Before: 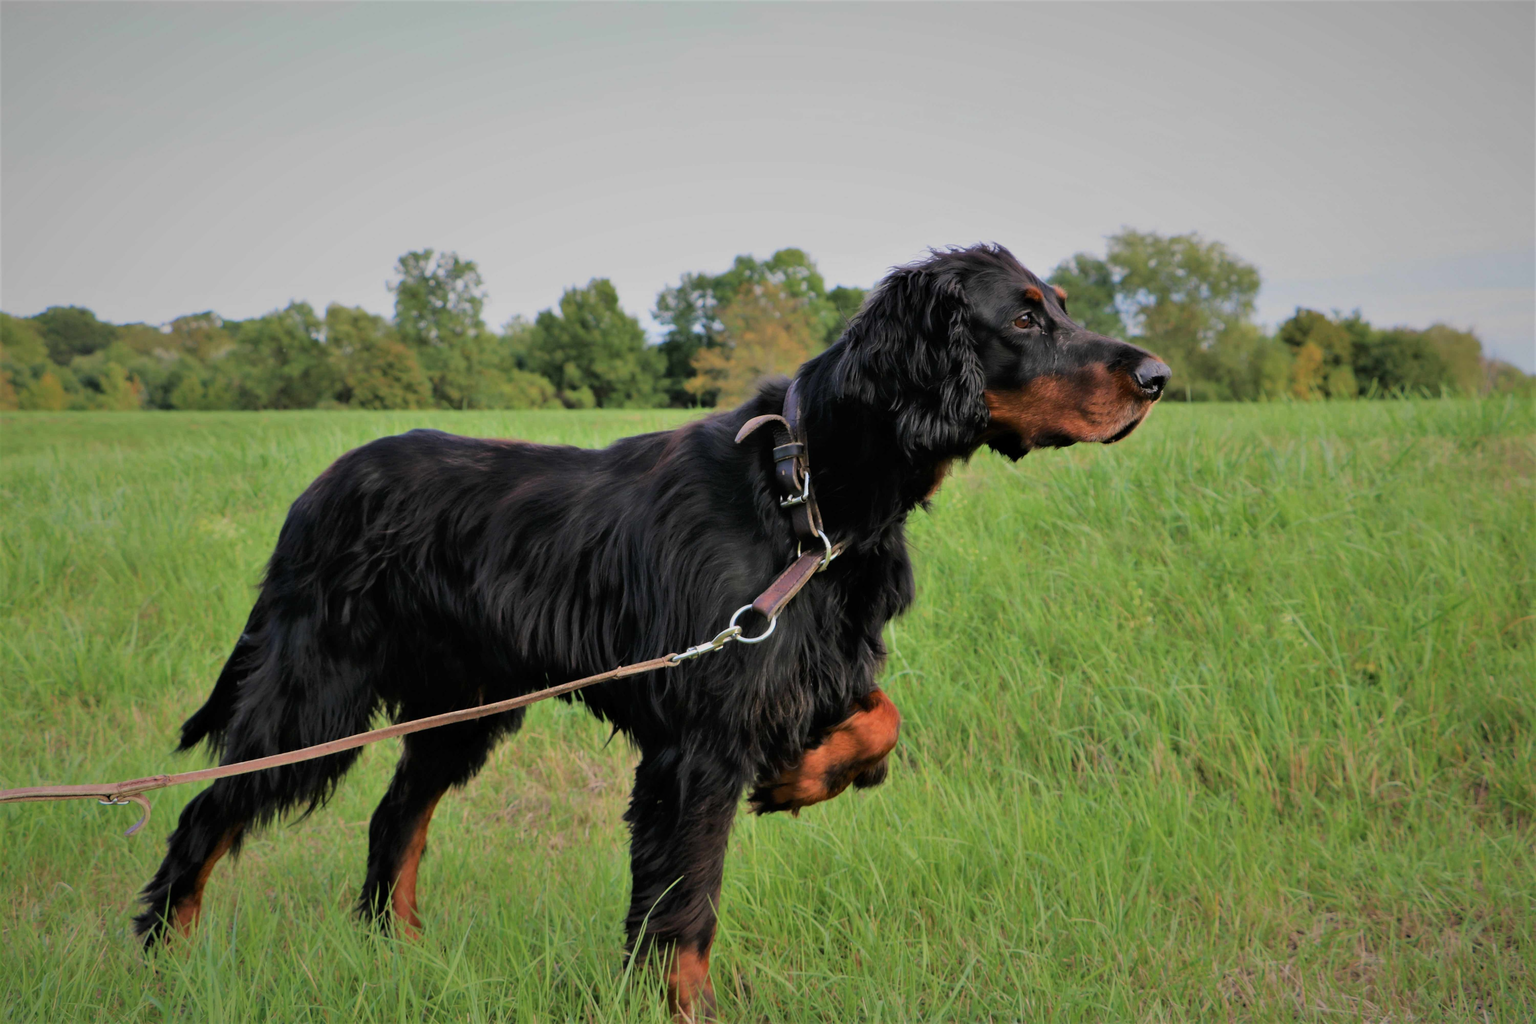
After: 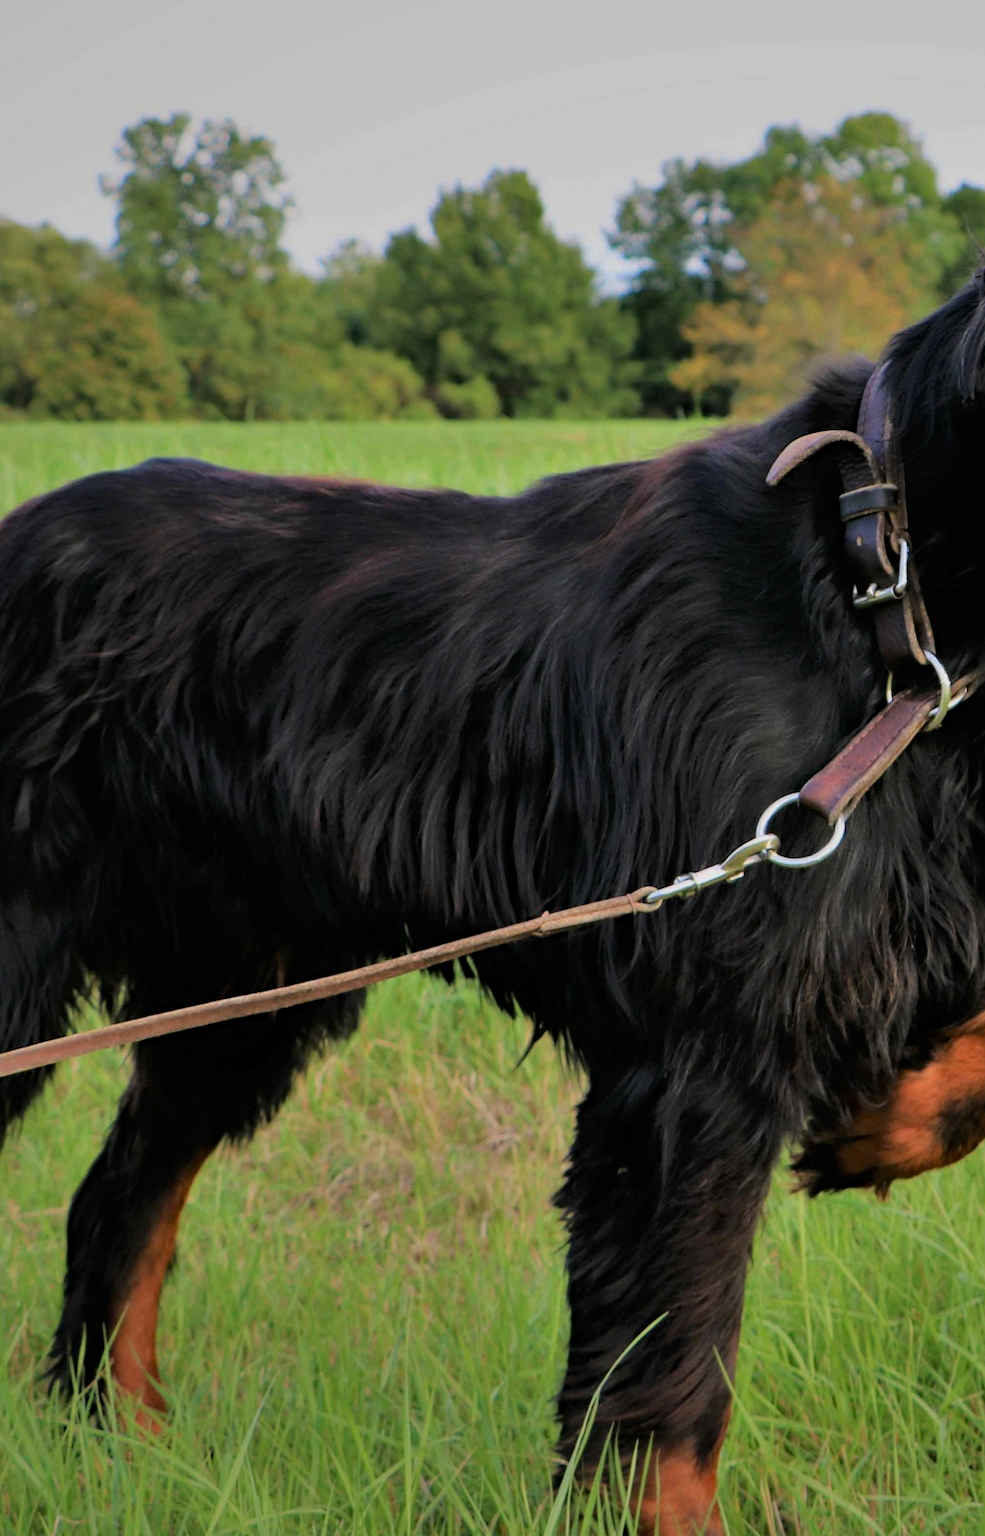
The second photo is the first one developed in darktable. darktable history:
crop and rotate: left 21.77%, top 18.528%, right 44.676%, bottom 2.997%
haze removal: compatibility mode true, adaptive false
